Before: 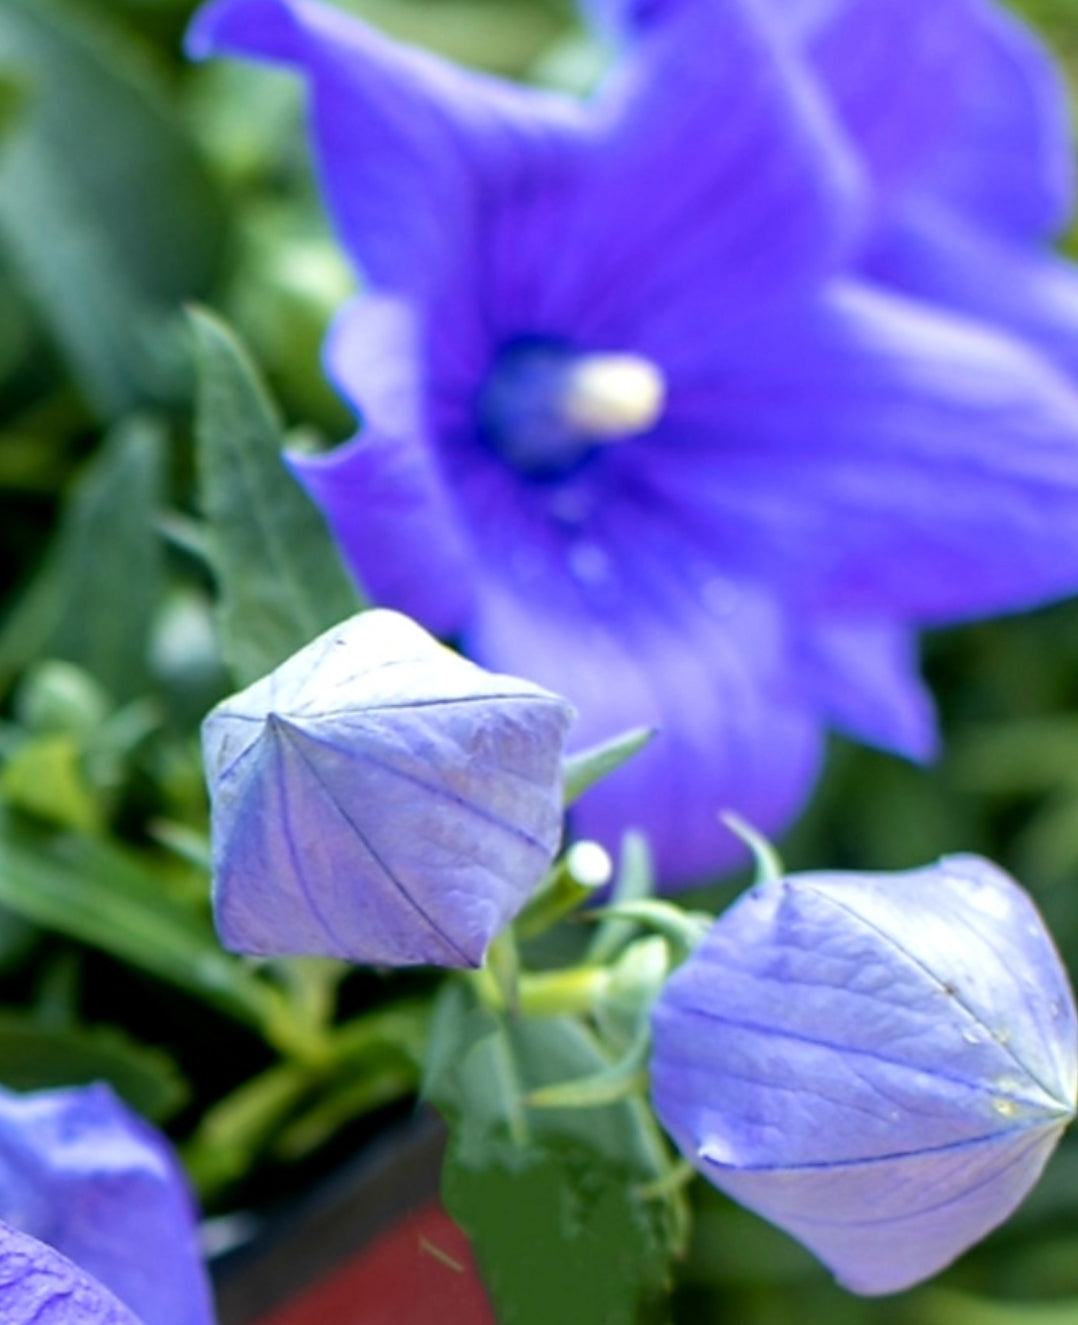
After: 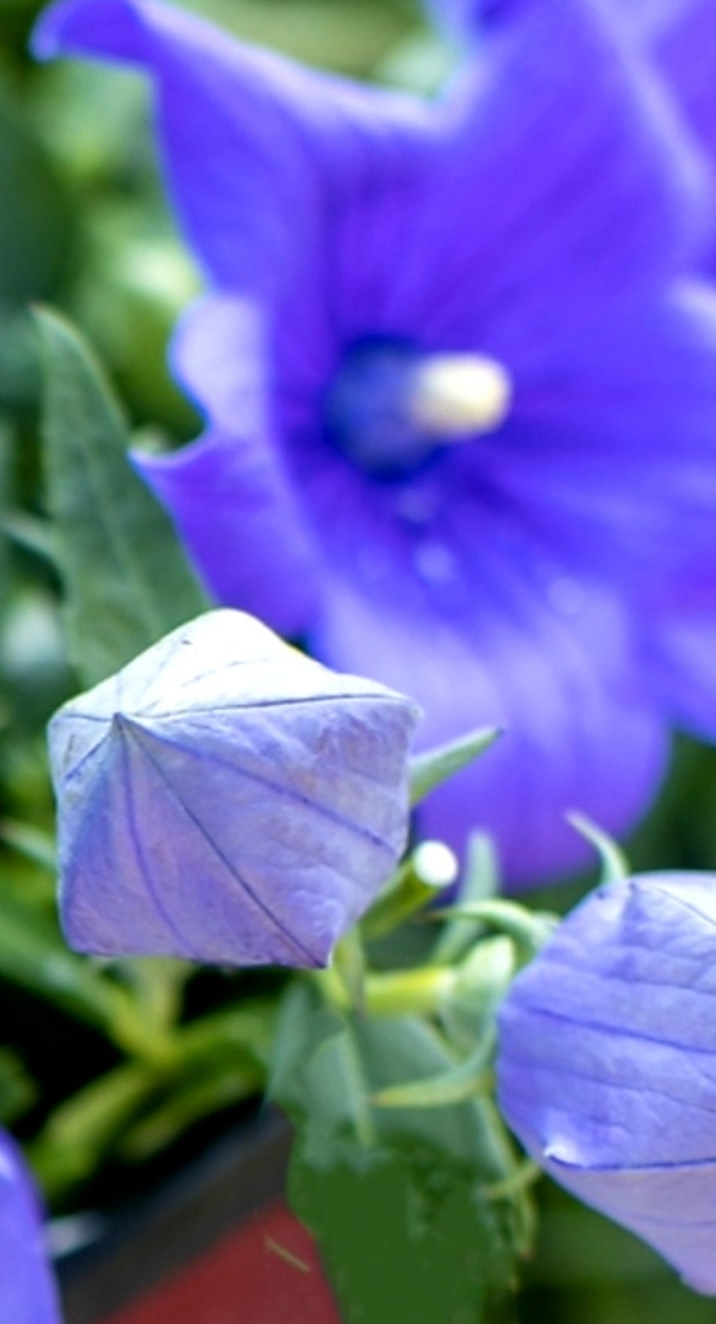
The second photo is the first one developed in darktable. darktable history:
crop and rotate: left 14.3%, right 19.208%
